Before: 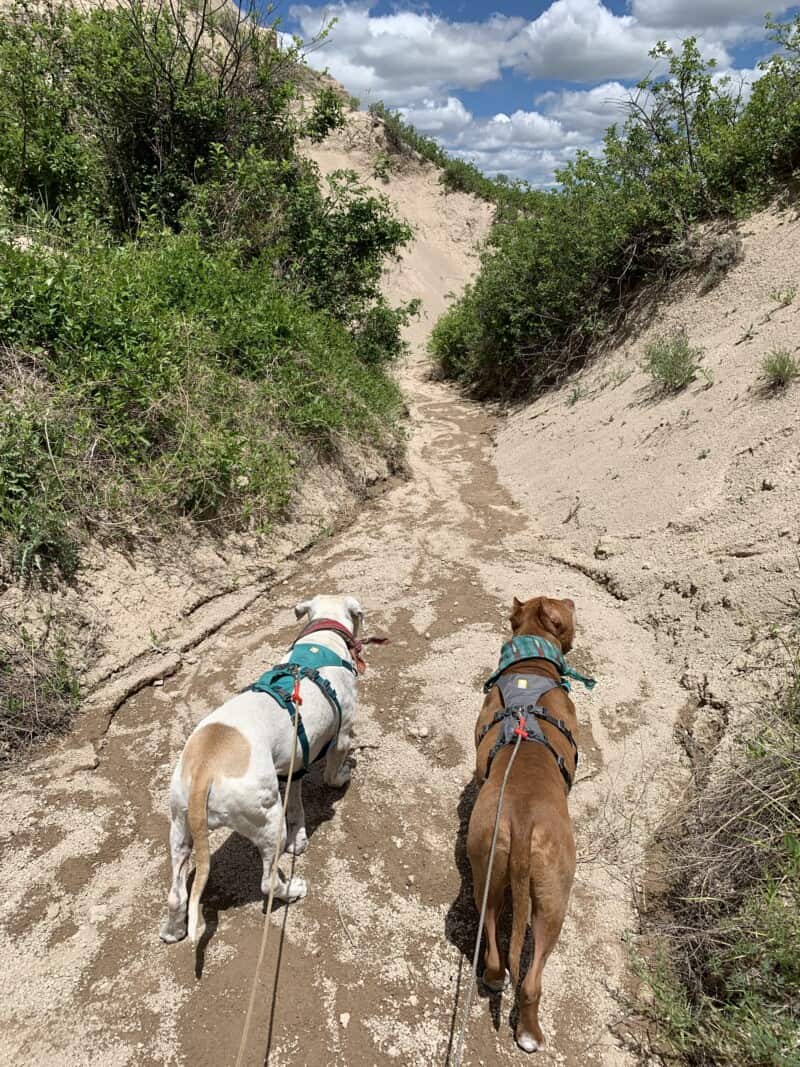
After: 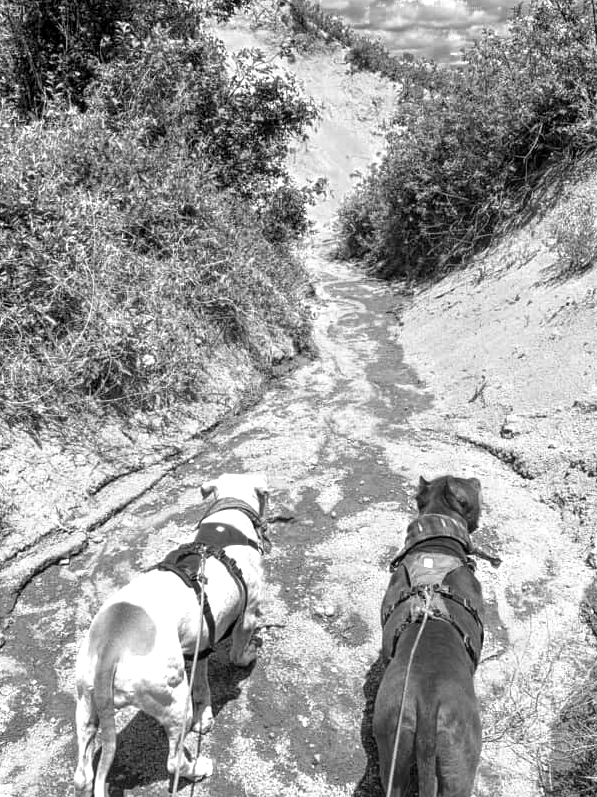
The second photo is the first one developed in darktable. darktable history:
local contrast: on, module defaults
crop and rotate: left 11.831%, top 11.346%, right 13.429%, bottom 13.899%
exposure: black level correction 0.001, exposure 0.955 EV, compensate exposure bias true, compensate highlight preservation false
color zones: curves: ch0 [(0.002, 0.589) (0.107, 0.484) (0.146, 0.249) (0.217, 0.352) (0.309, 0.525) (0.39, 0.404) (0.455, 0.169) (0.597, 0.055) (0.724, 0.212) (0.775, 0.691) (0.869, 0.571) (1, 0.587)]; ch1 [(0, 0) (0.143, 0) (0.286, 0) (0.429, 0) (0.571, 0) (0.714, 0) (0.857, 0)]
